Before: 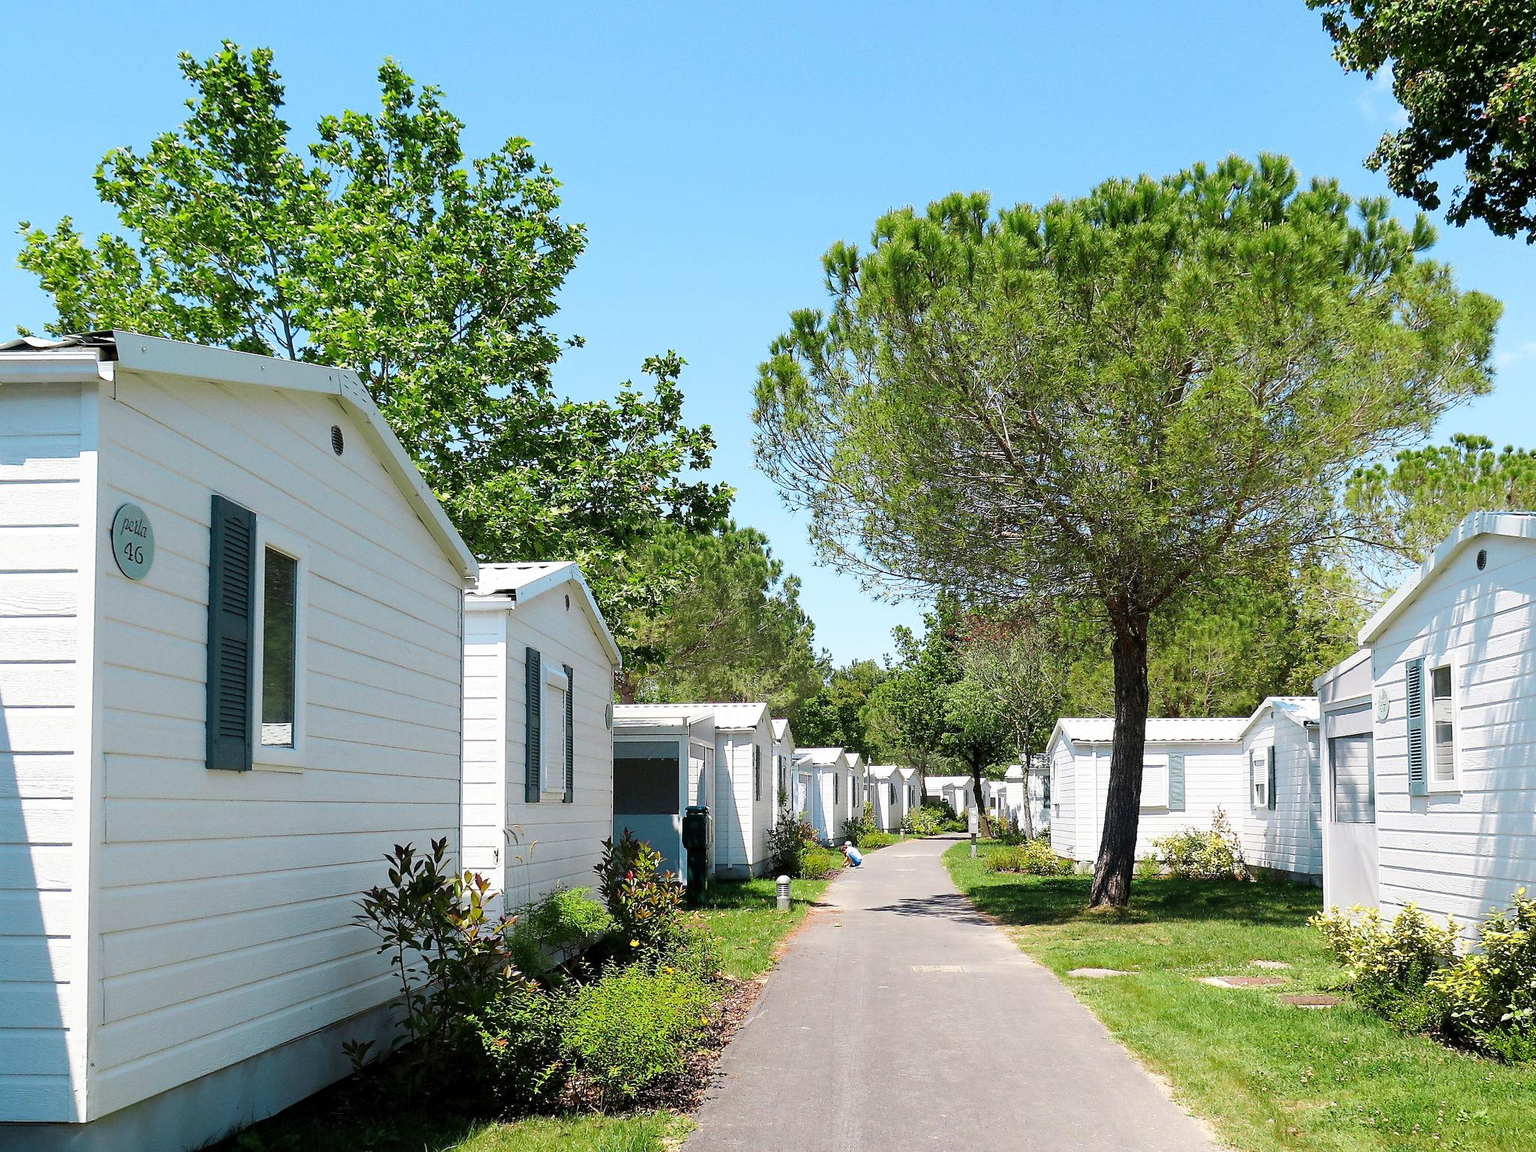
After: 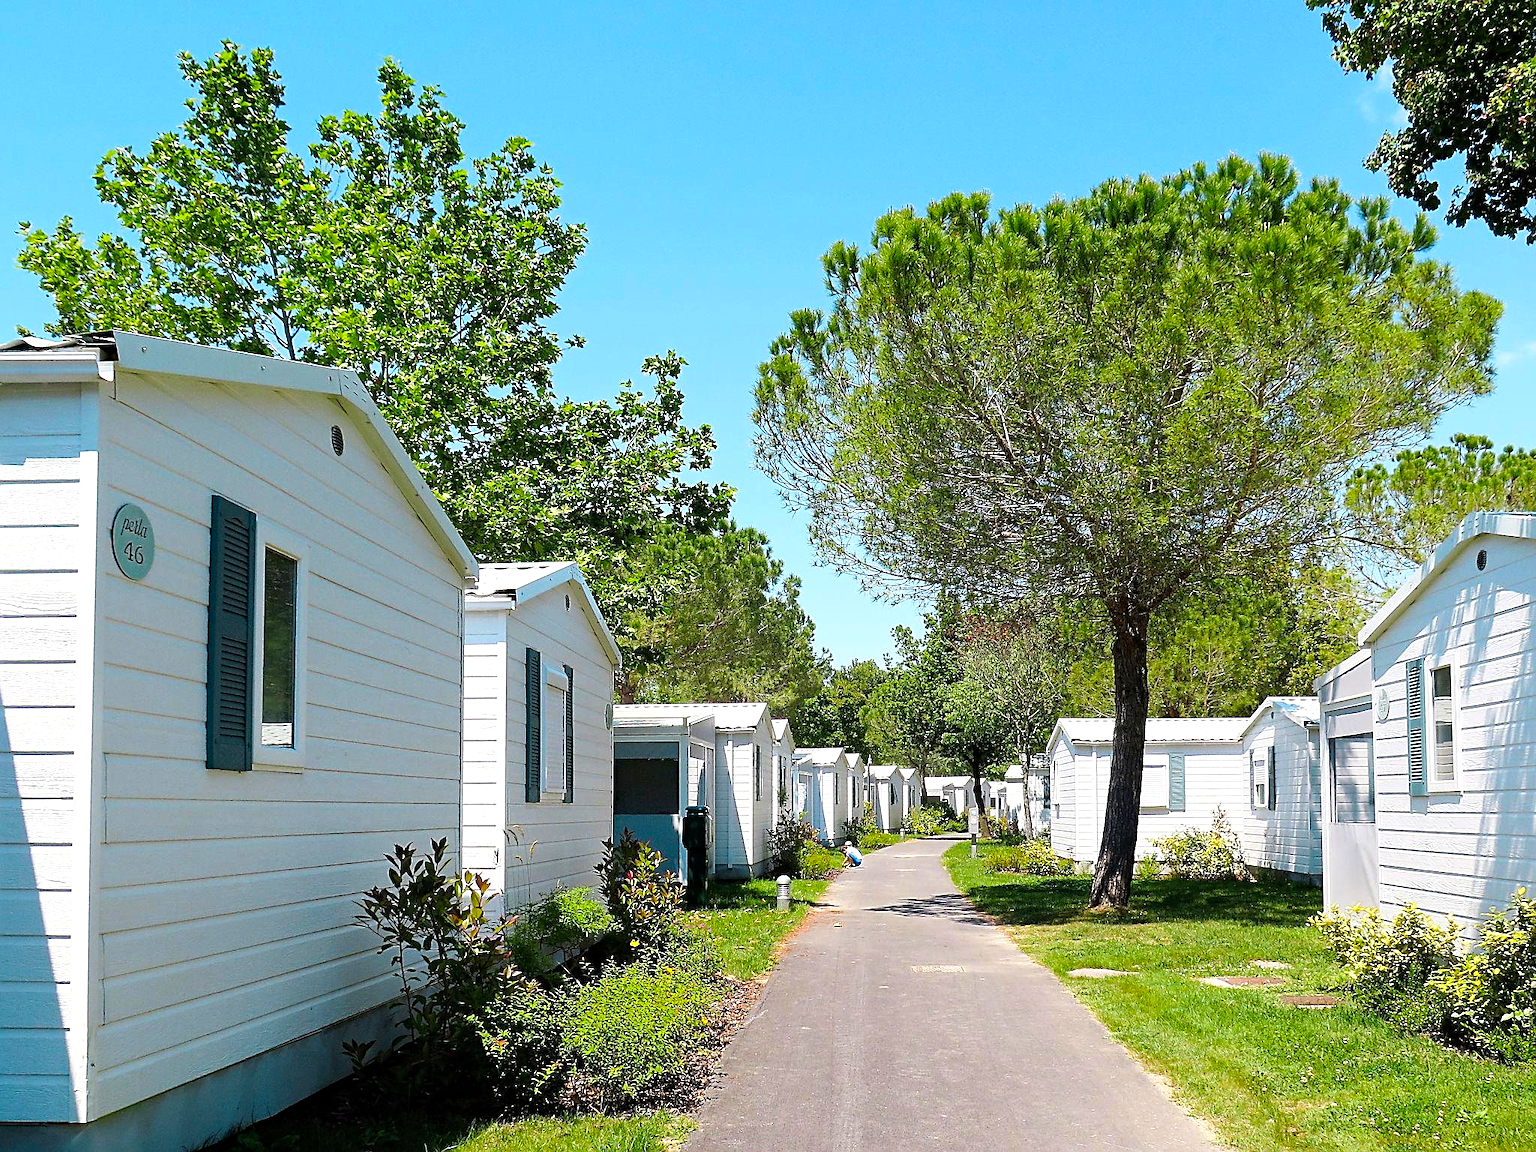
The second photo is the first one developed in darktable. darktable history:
sharpen: on, module defaults
haze removal: compatibility mode true, adaptive false
color balance rgb: perceptual saturation grading › global saturation 19.297%, global vibrance 11.531%, contrast 4.756%
